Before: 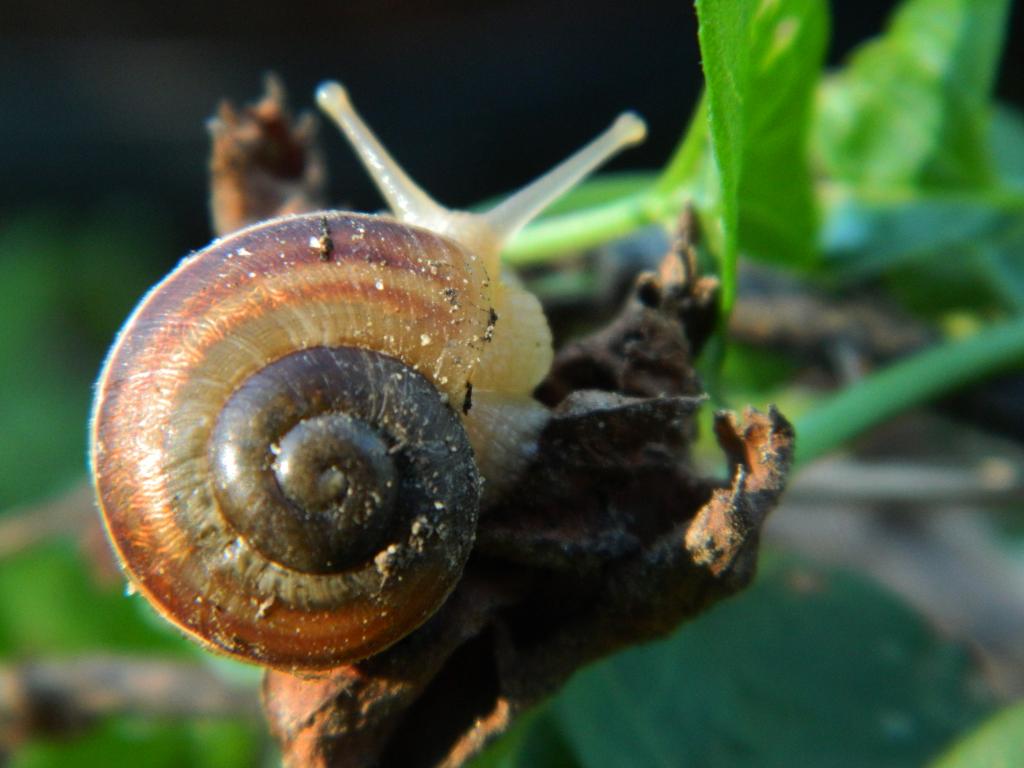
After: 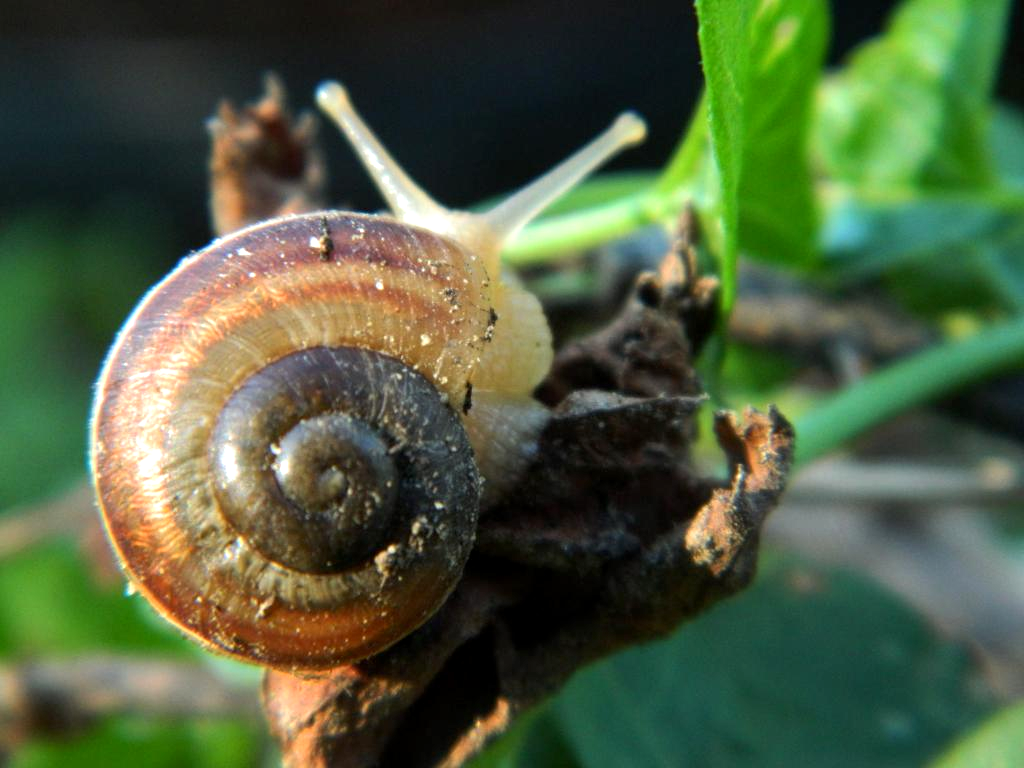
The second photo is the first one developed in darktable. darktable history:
exposure: exposure 0.3 EV, compensate highlight preservation false
local contrast: highlights 100%, shadows 100%, detail 120%, midtone range 0.2
